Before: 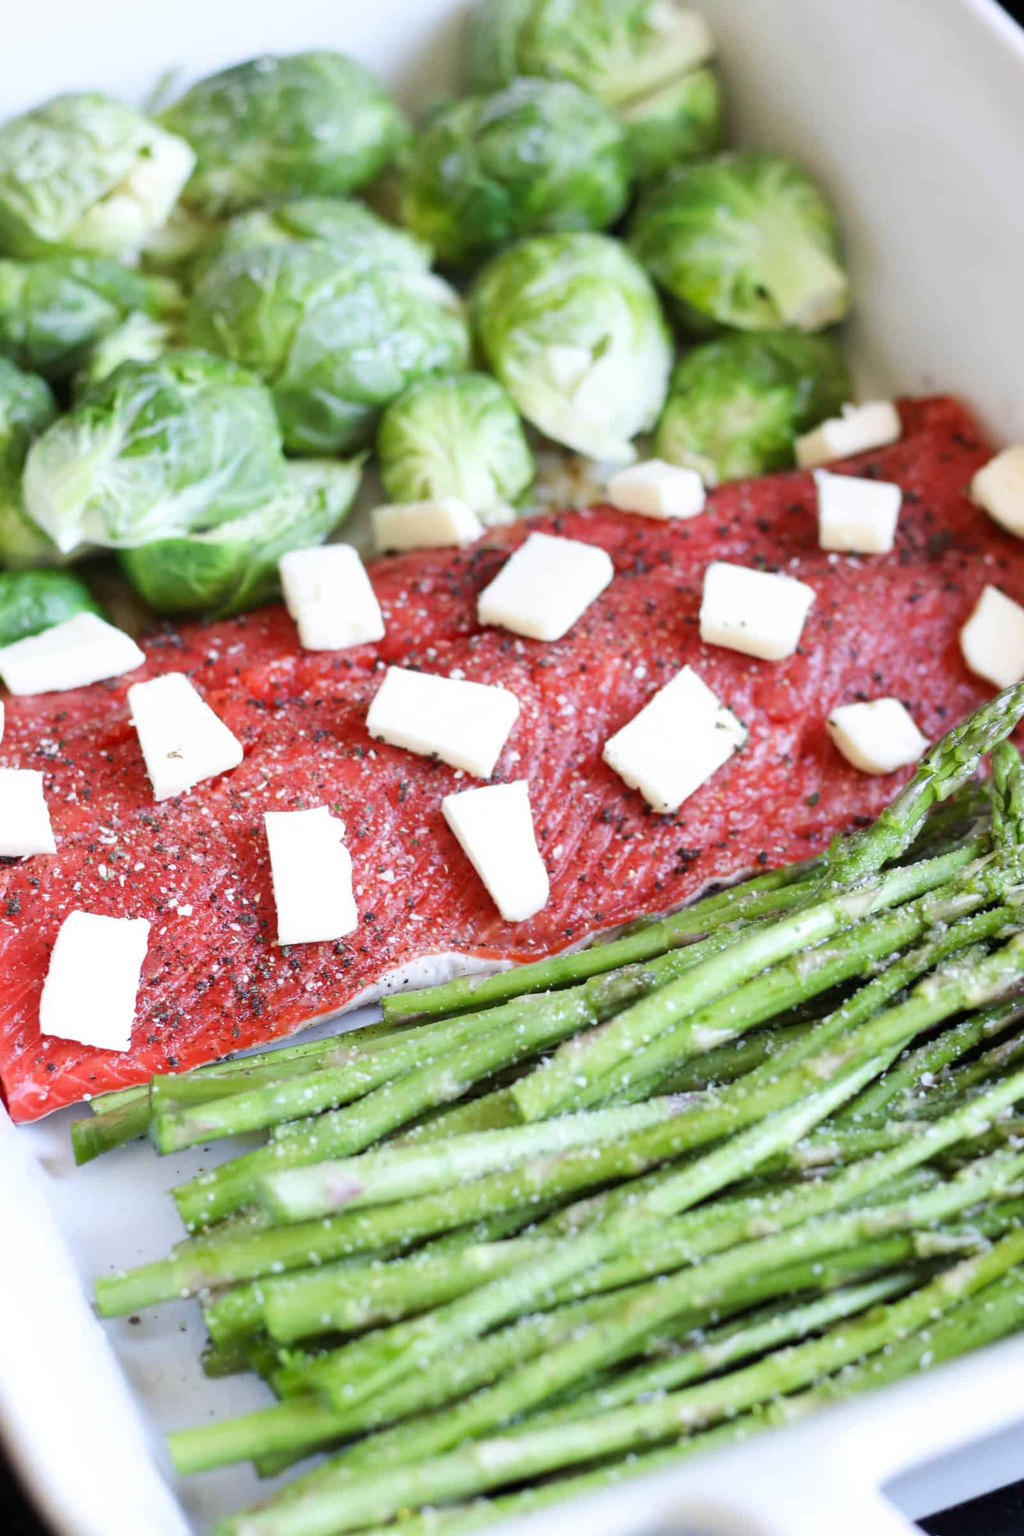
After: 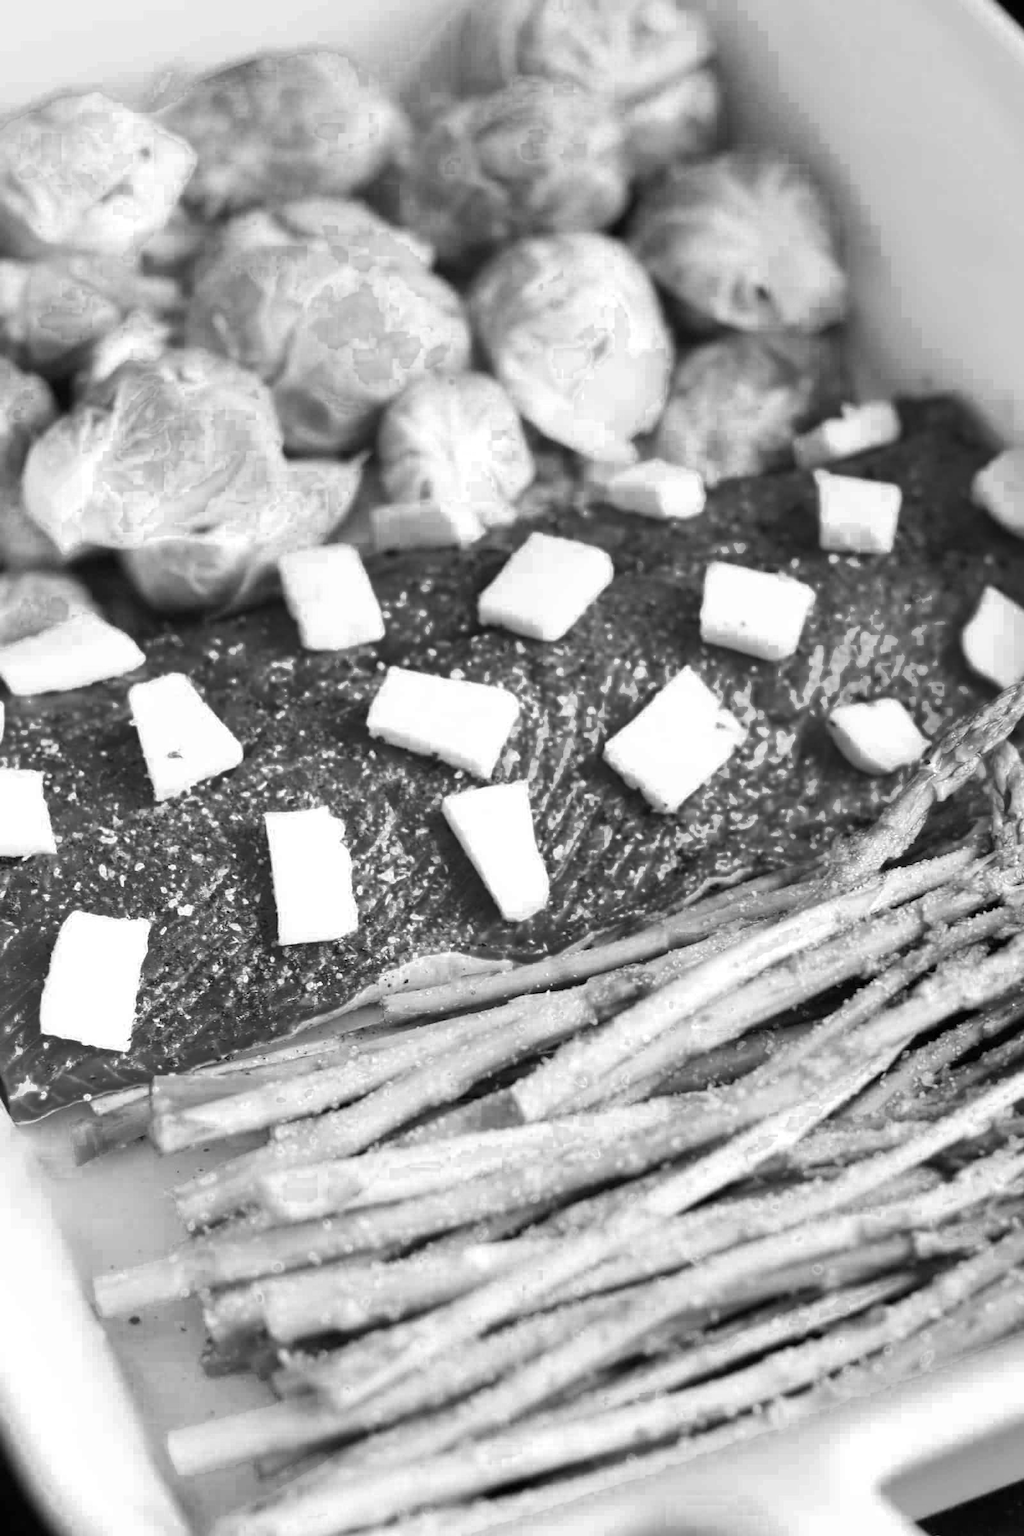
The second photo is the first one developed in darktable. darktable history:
color zones: curves: ch0 [(0.002, 0.429) (0.121, 0.212) (0.198, 0.113) (0.276, 0.344) (0.331, 0.541) (0.41, 0.56) (0.482, 0.289) (0.619, 0.227) (0.721, 0.18) (0.821, 0.435) (0.928, 0.555) (1, 0.587)]; ch1 [(0, 0) (0.143, 0) (0.286, 0) (0.429, 0) (0.571, 0) (0.714, 0) (0.857, 0)]
